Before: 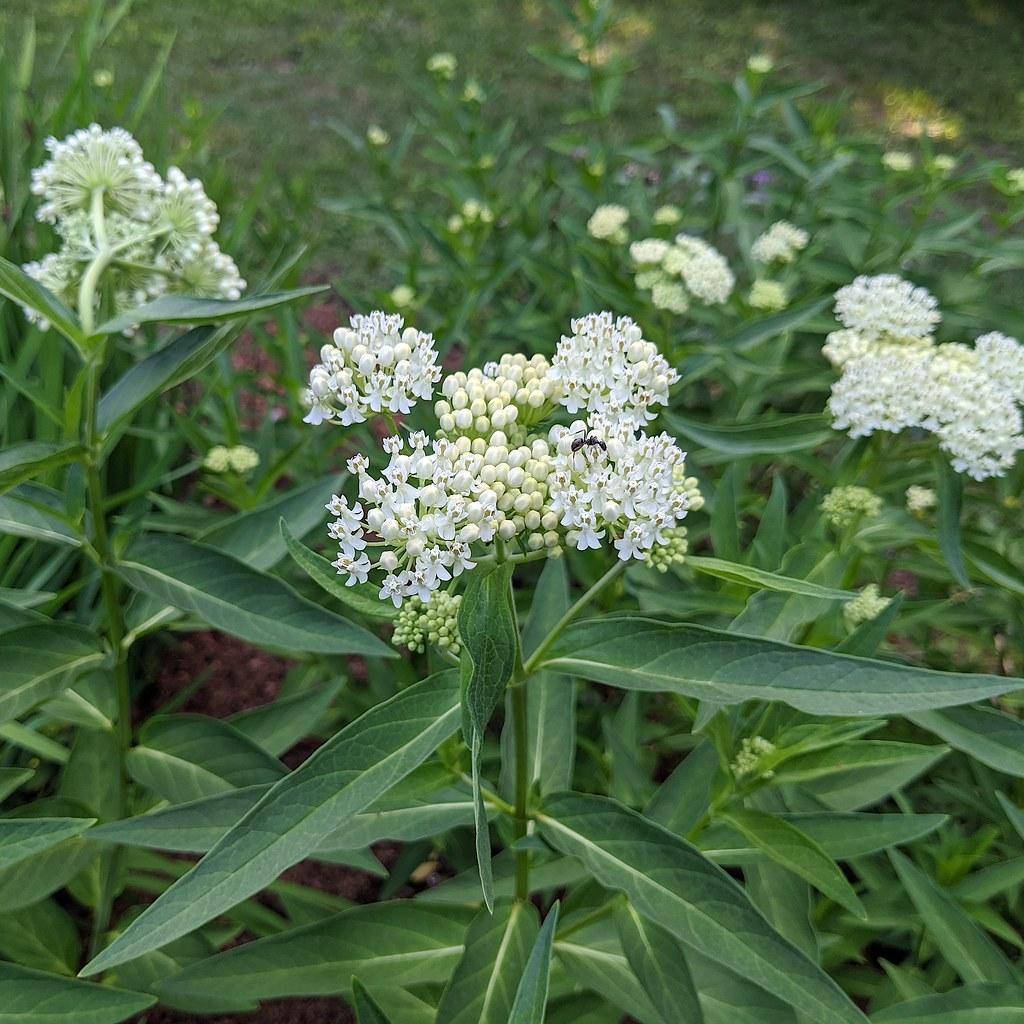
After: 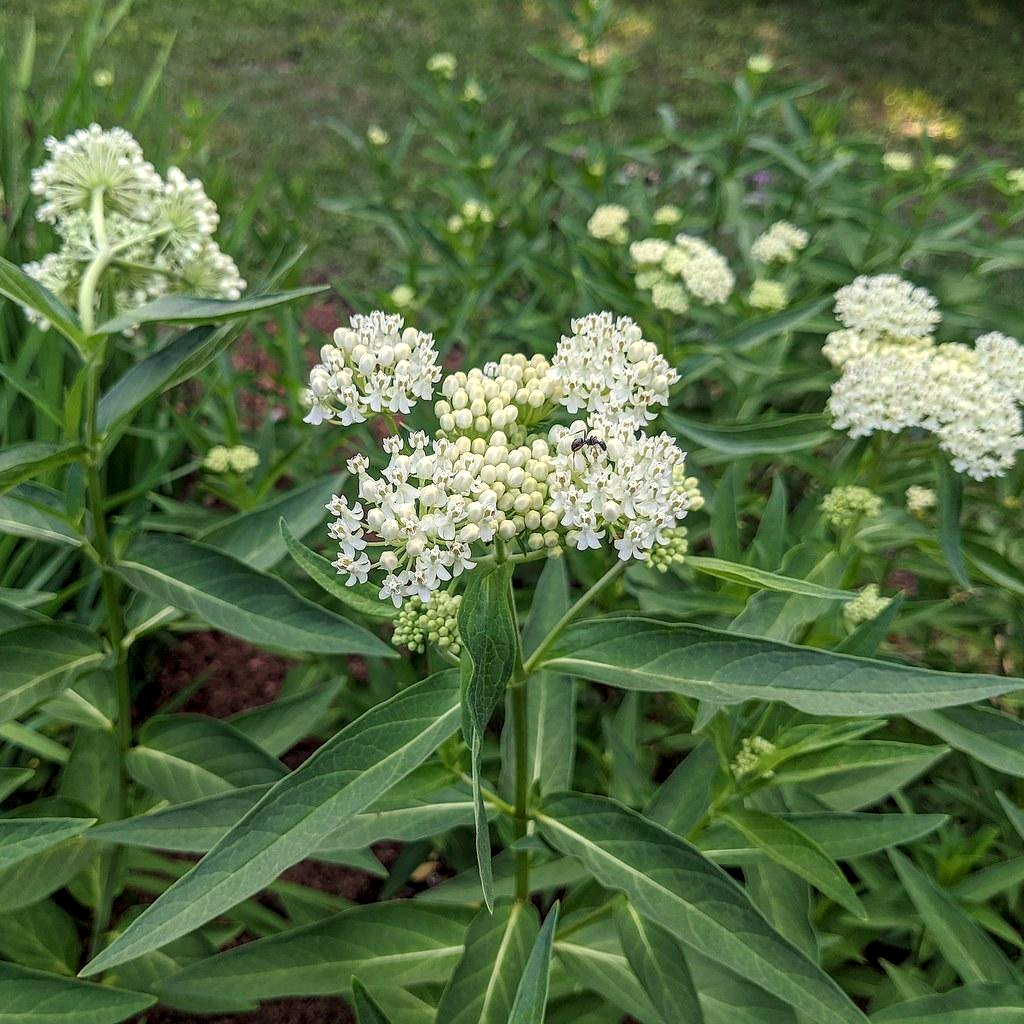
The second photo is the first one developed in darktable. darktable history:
white balance: red 1.029, blue 0.92
local contrast: on, module defaults
